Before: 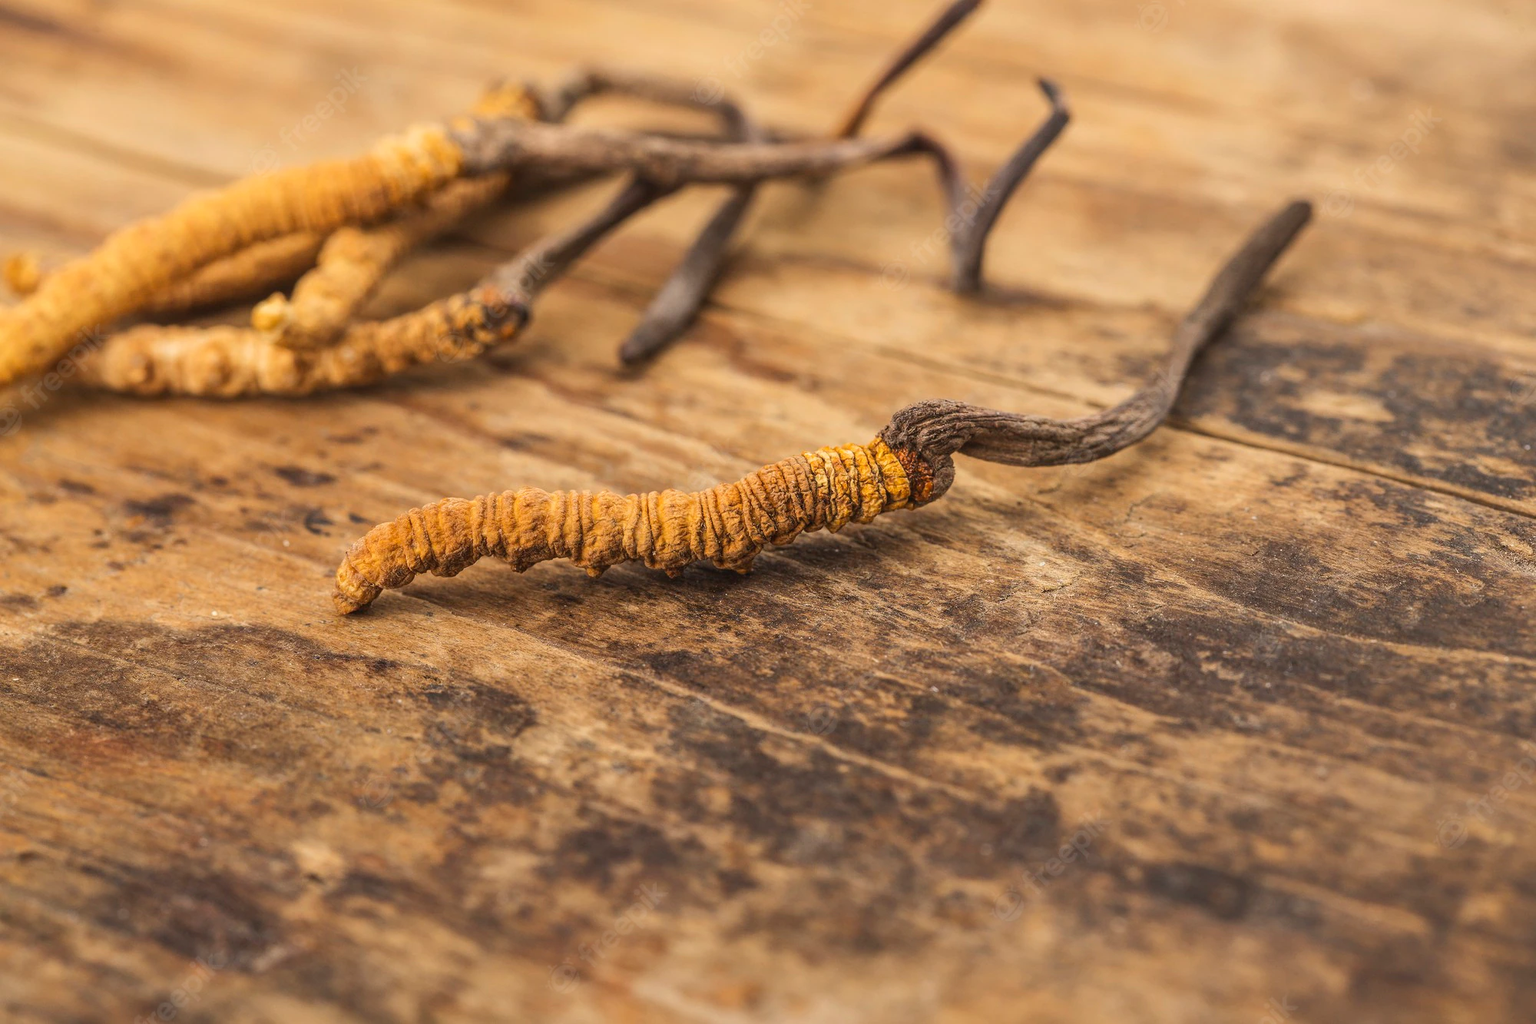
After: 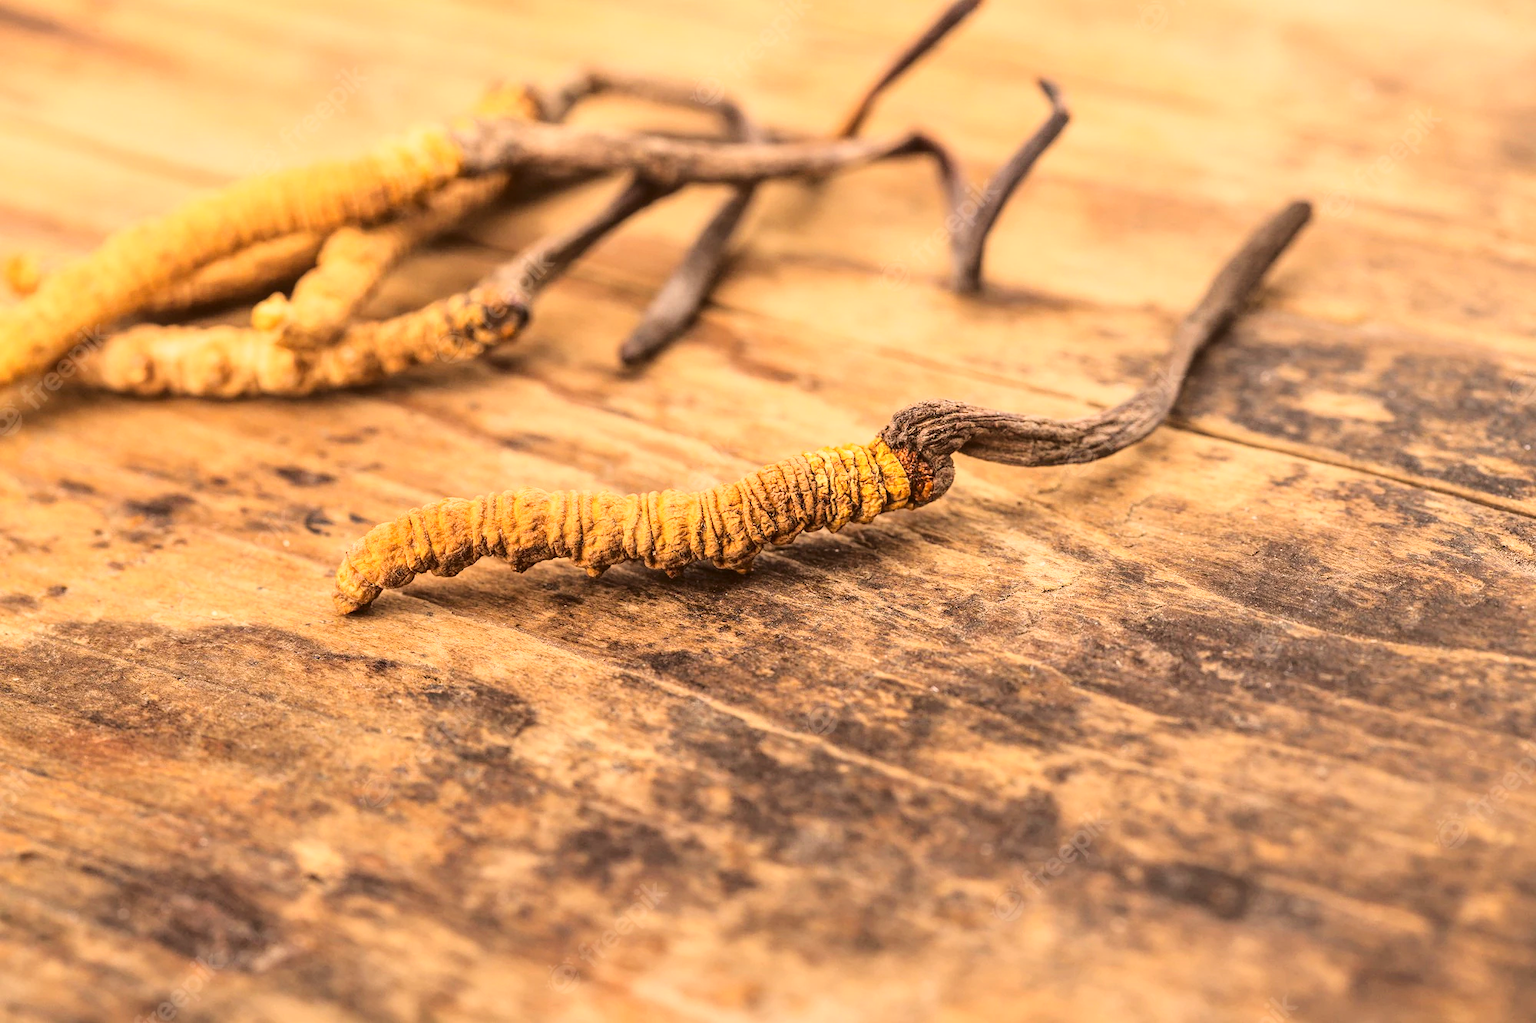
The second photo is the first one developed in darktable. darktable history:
base curve: curves: ch0 [(0, 0) (0.028, 0.03) (0.121, 0.232) (0.46, 0.748) (0.859, 0.968) (1, 1)]
color correction: highlights a* 6.27, highlights b* 8.19, shadows a* 5.94, shadows b* 7.23, saturation 0.9
